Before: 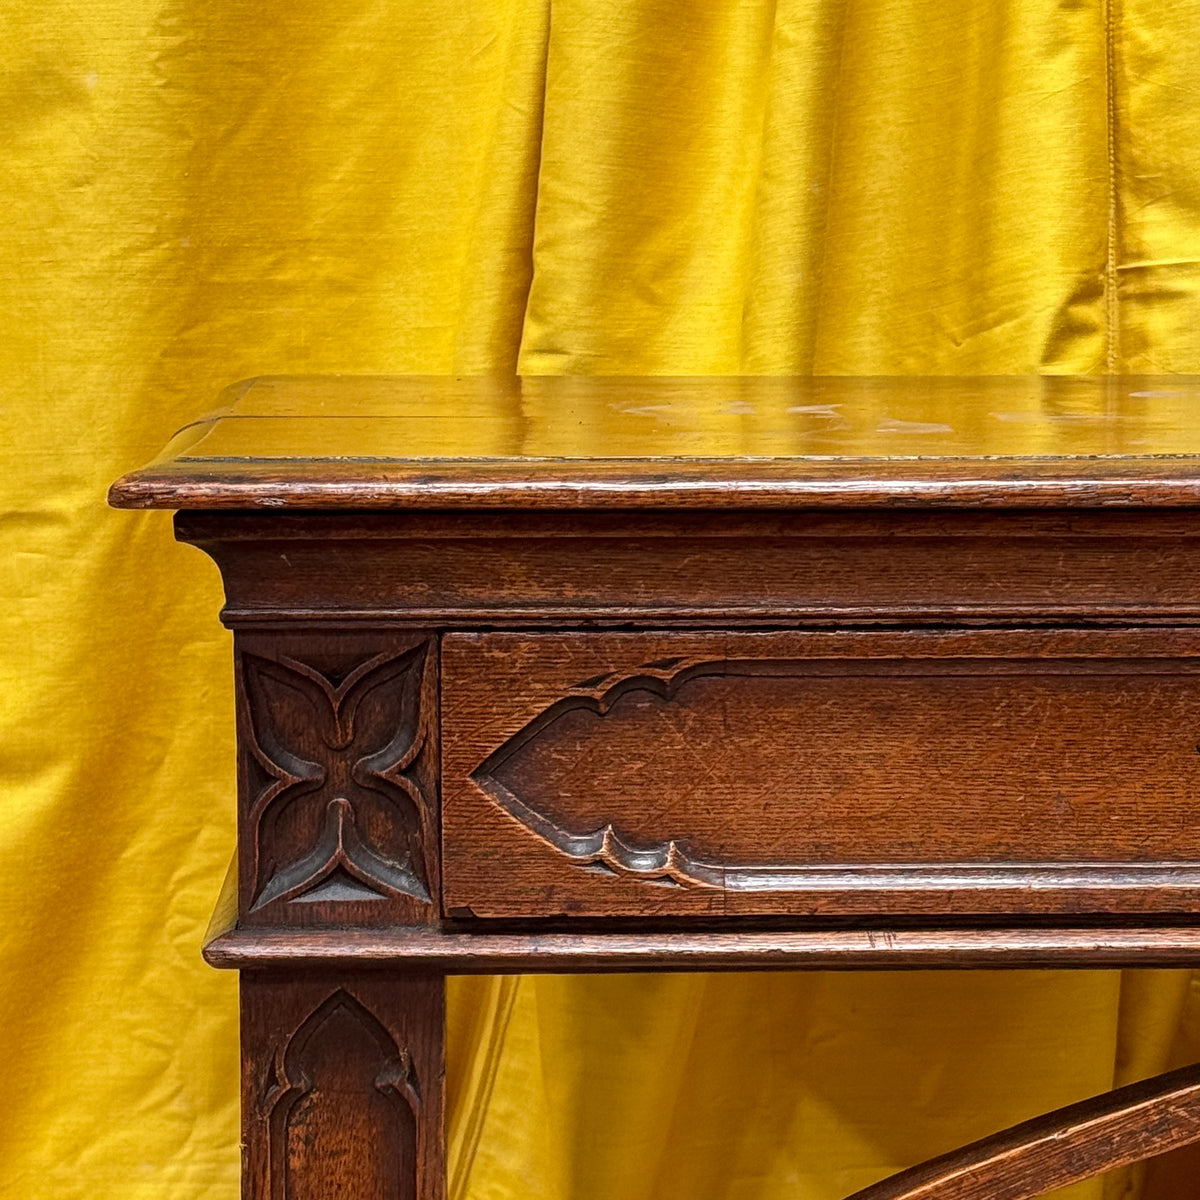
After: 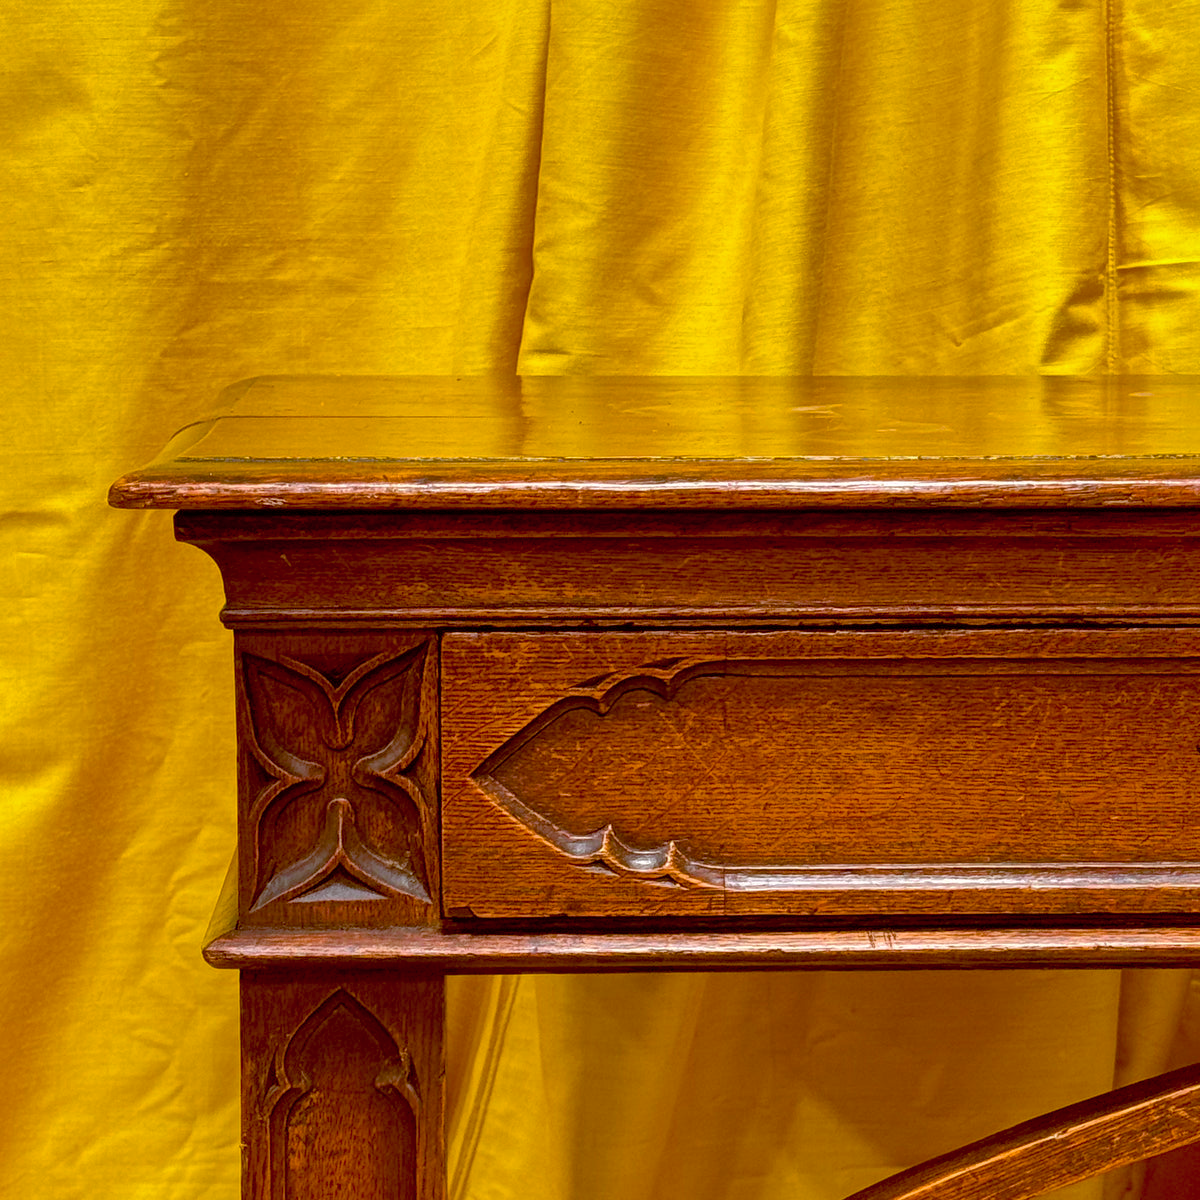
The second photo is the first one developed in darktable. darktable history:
shadows and highlights: on, module defaults
color balance rgb: global offset › chroma 0.4%, global offset › hue 31.8°, linear chroma grading › shadows 9.704%, linear chroma grading › highlights 9.081%, linear chroma grading › global chroma 15.493%, linear chroma grading › mid-tones 14.832%, perceptual saturation grading › global saturation 18.165%
